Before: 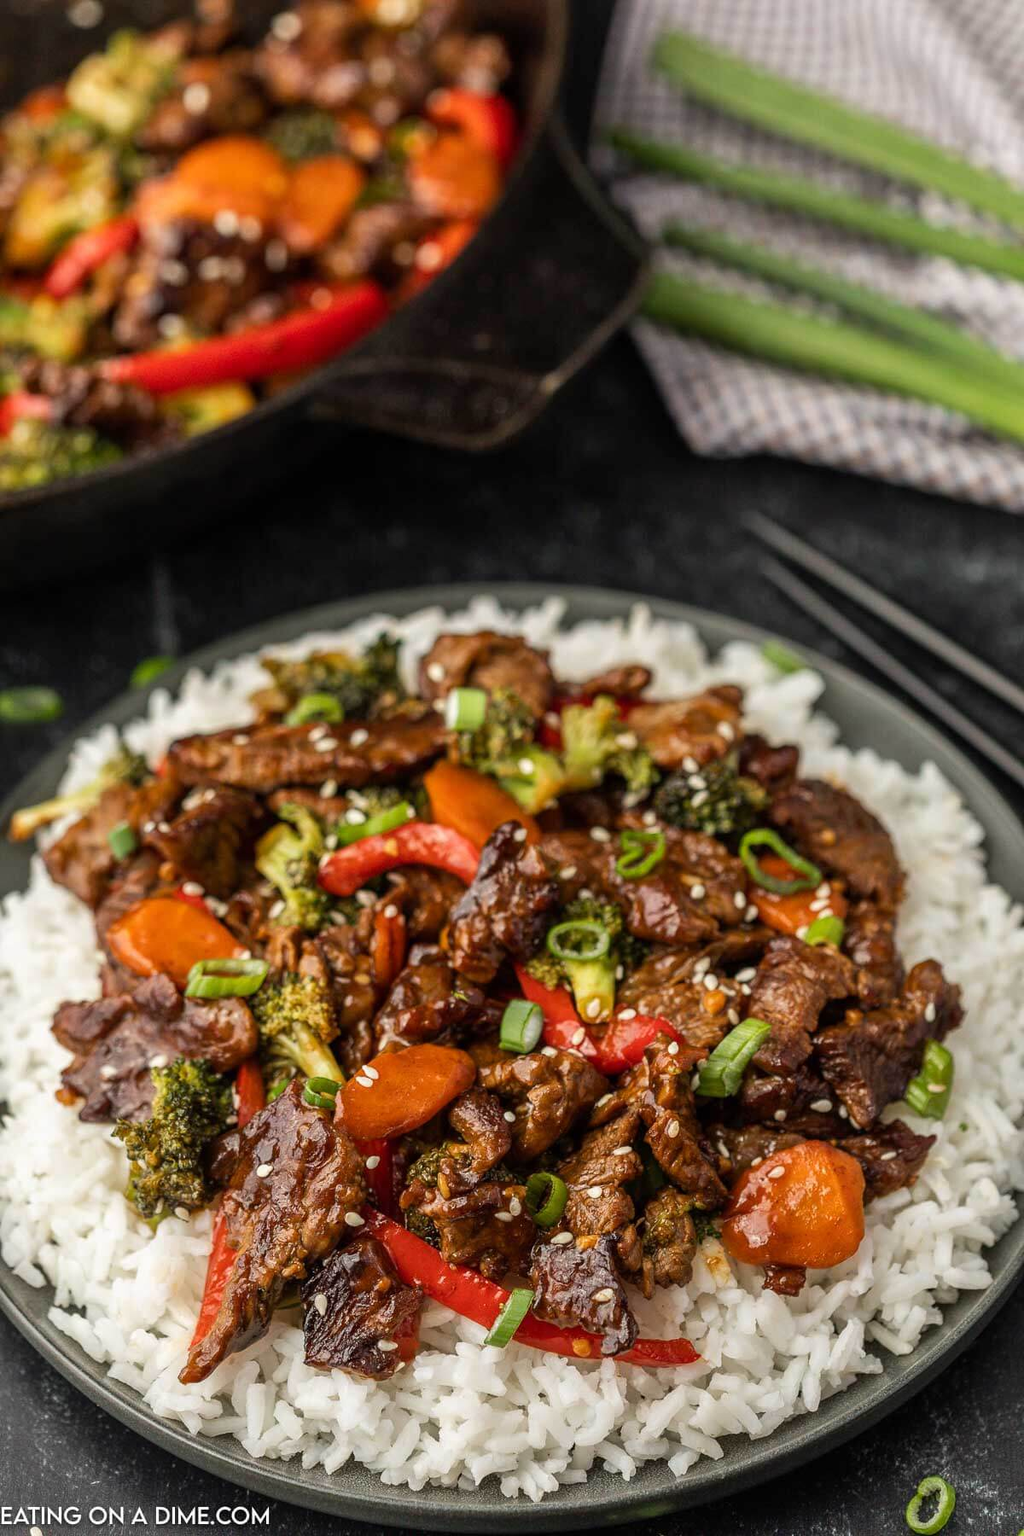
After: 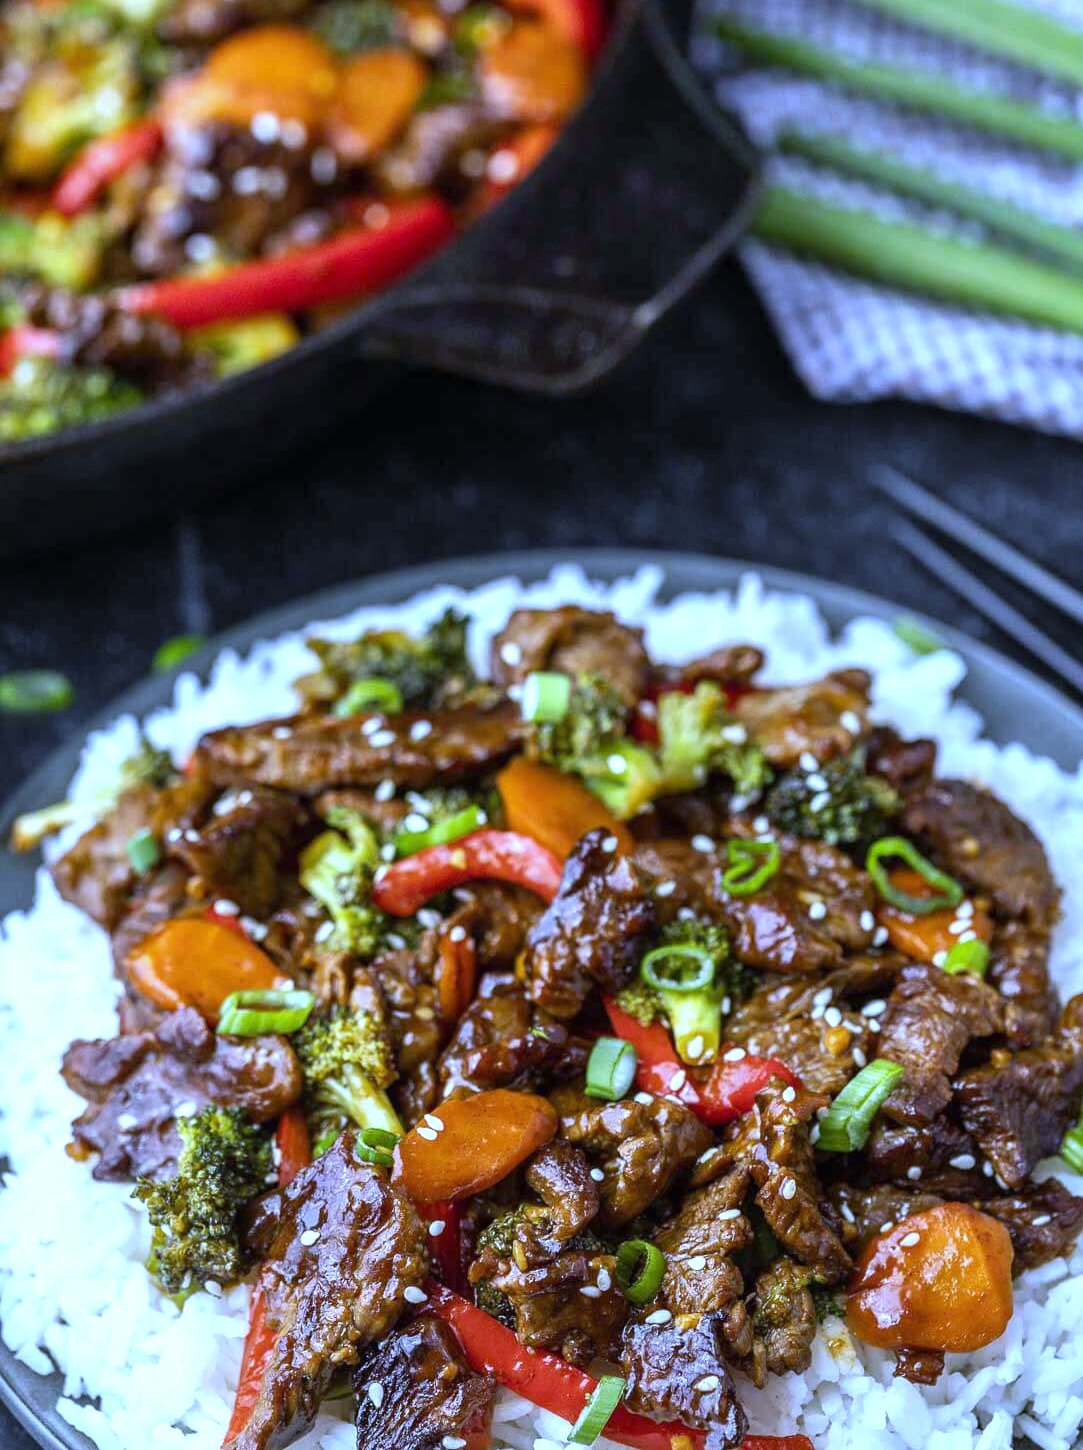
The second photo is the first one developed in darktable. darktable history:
exposure: black level correction 0, exposure 0.7 EV, compensate exposure bias true, compensate highlight preservation false
white balance: red 0.766, blue 1.537
crop: top 7.49%, right 9.717%, bottom 11.943%
